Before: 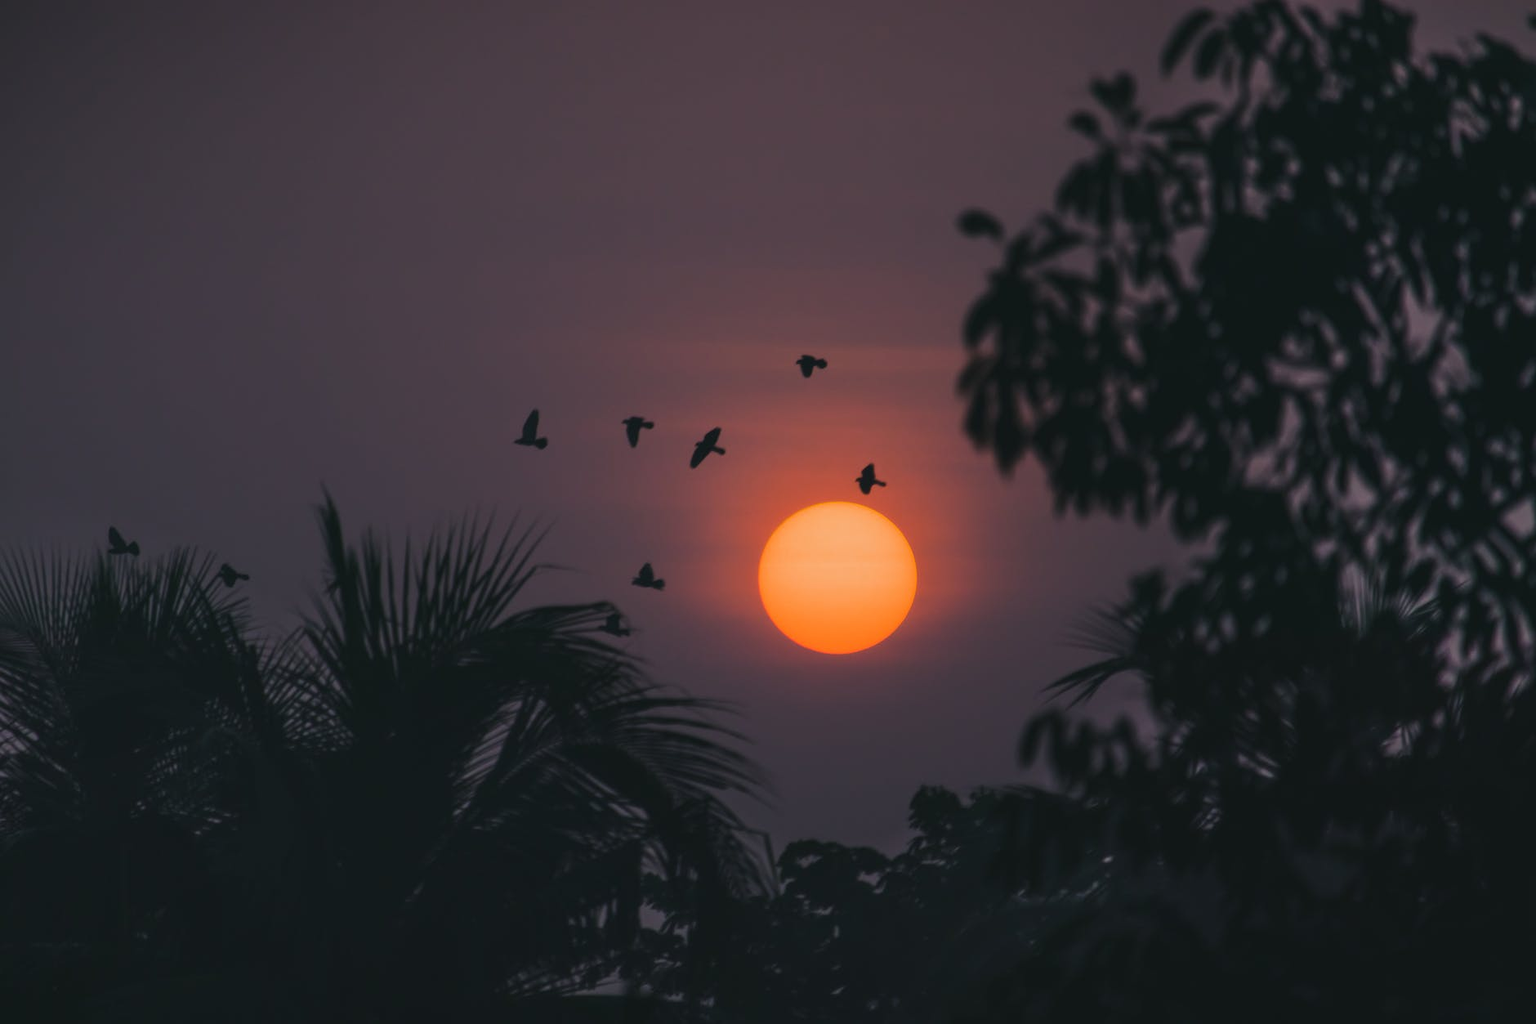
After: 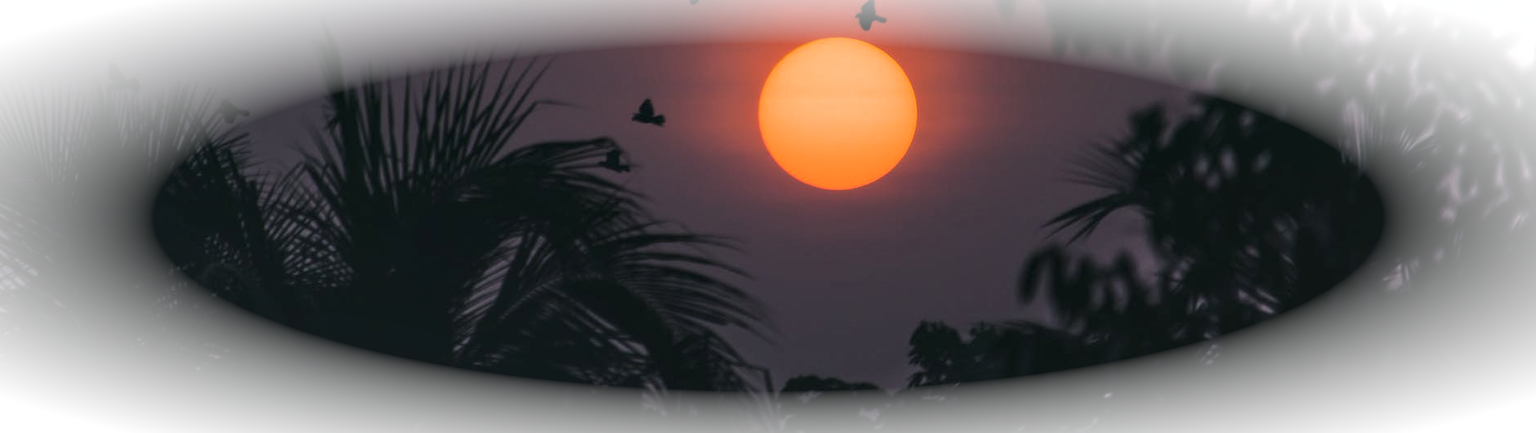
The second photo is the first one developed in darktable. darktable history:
vignetting: brightness 0.989, saturation -0.491, automatic ratio true
local contrast: highlights 88%, shadows 82%
crop: top 45.403%, bottom 12.152%
